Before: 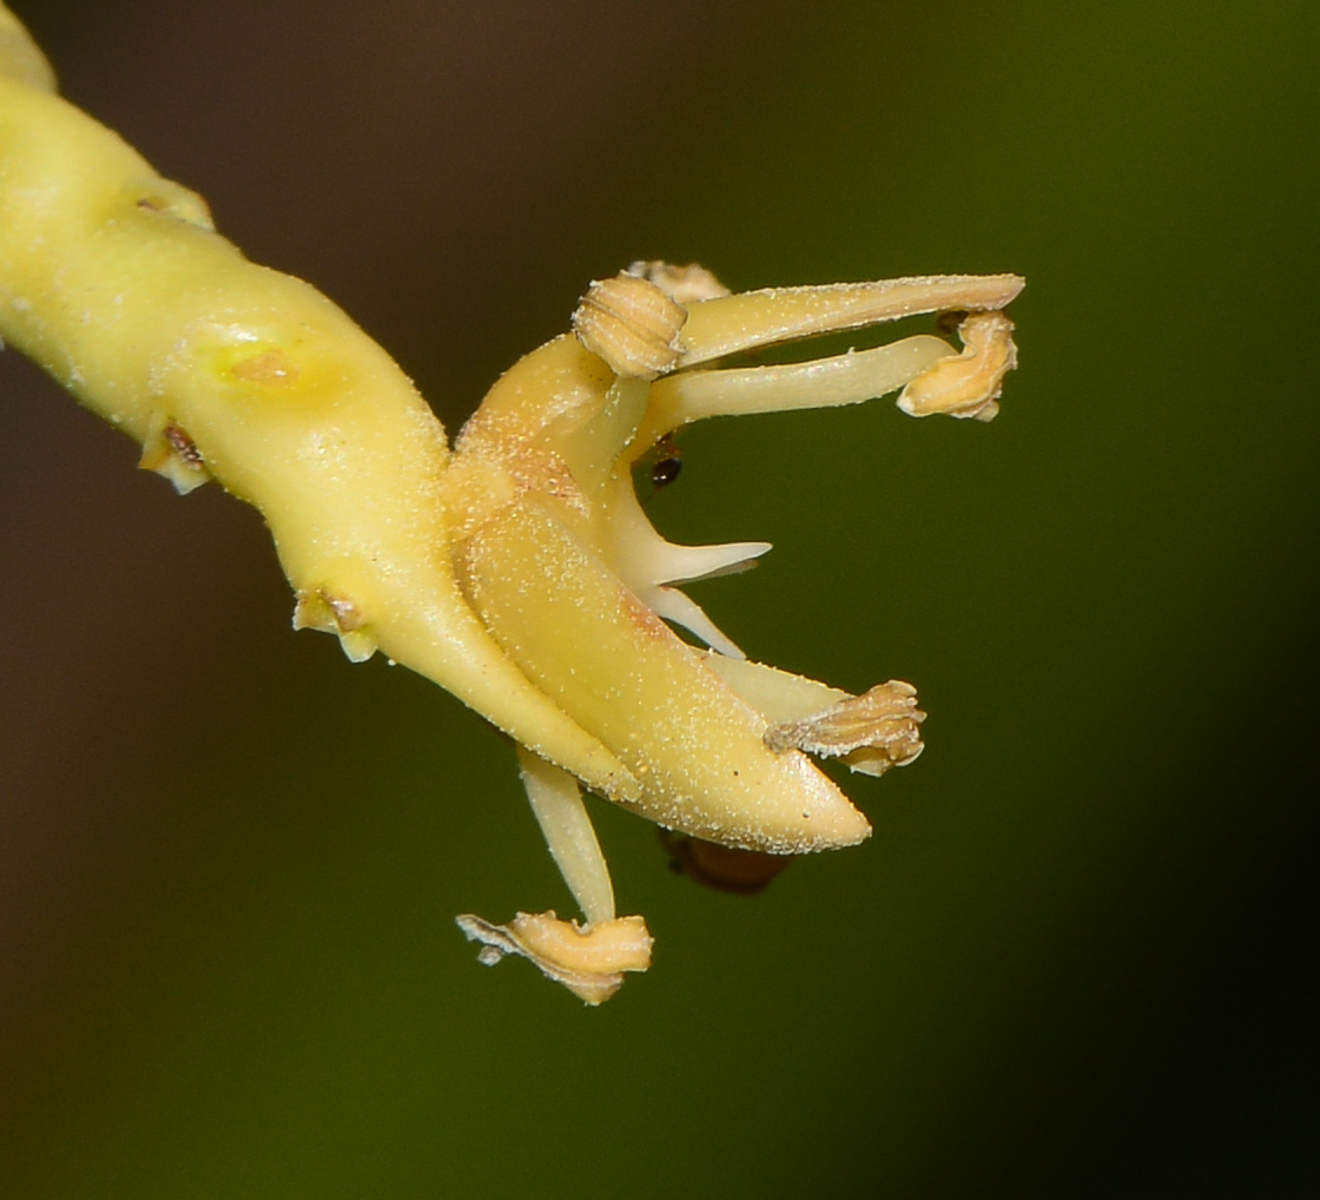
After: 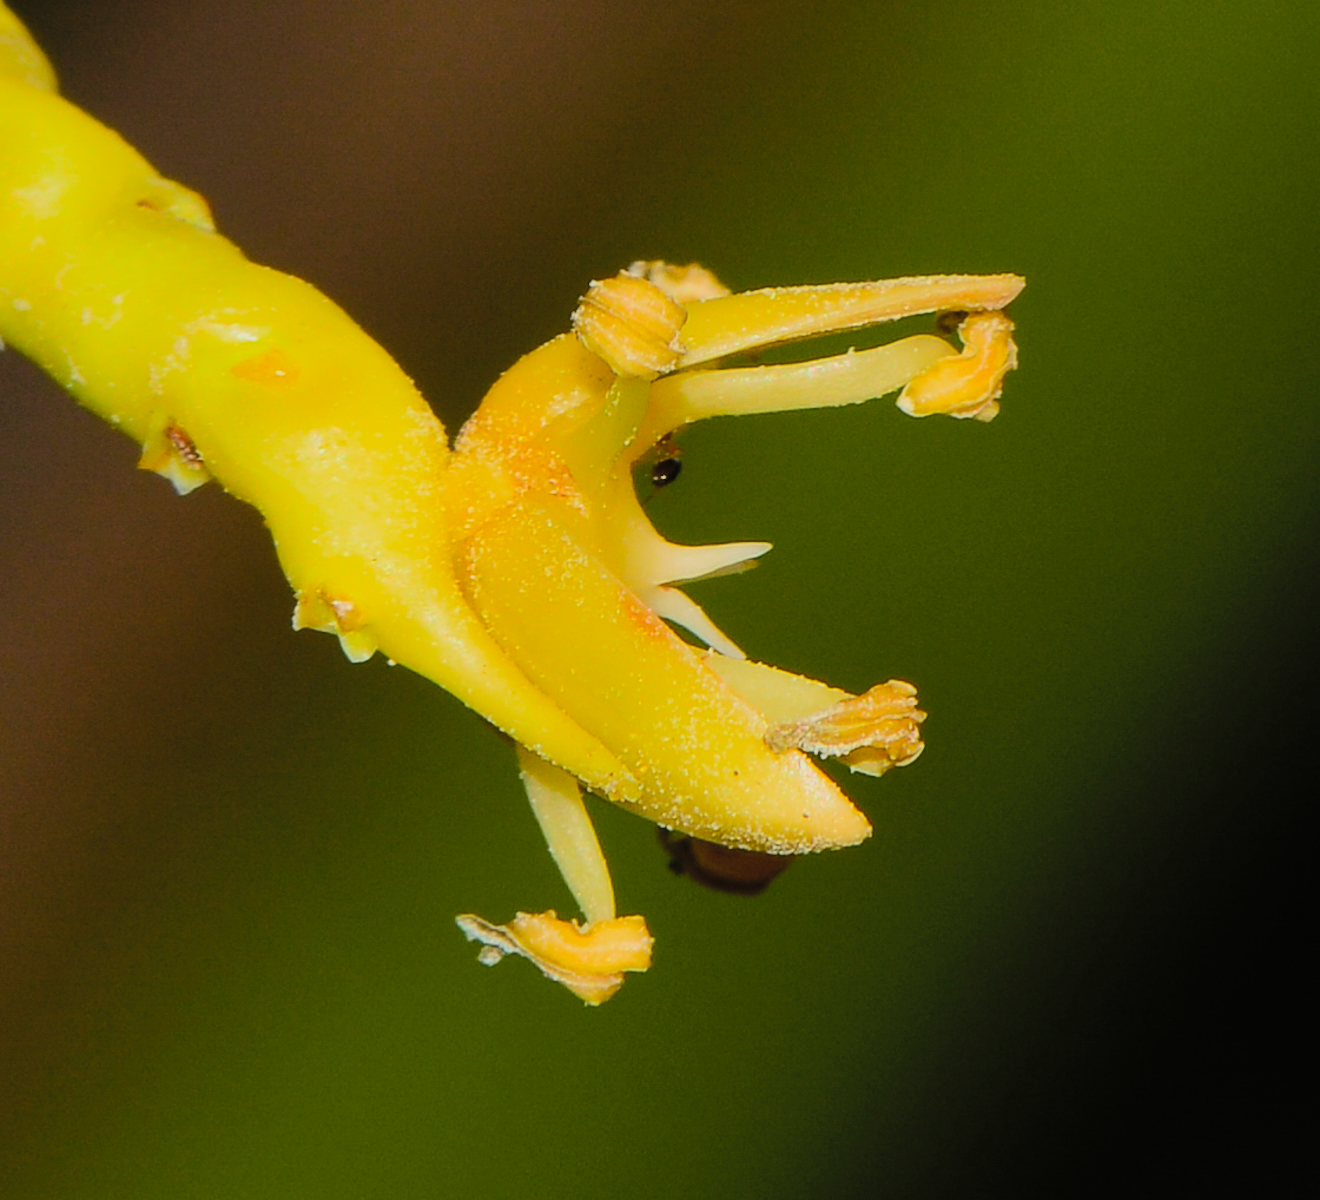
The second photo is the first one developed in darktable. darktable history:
color balance rgb: power › hue 312.08°, linear chroma grading › global chroma 15.573%, perceptual saturation grading › global saturation -0.105%
contrast brightness saturation: contrast 0.07, brightness 0.178, saturation 0.417
filmic rgb: black relative exposure -7.65 EV, white relative exposure 4.56 EV, threshold 5.94 EV, hardness 3.61, color science v6 (2022), enable highlight reconstruction true
